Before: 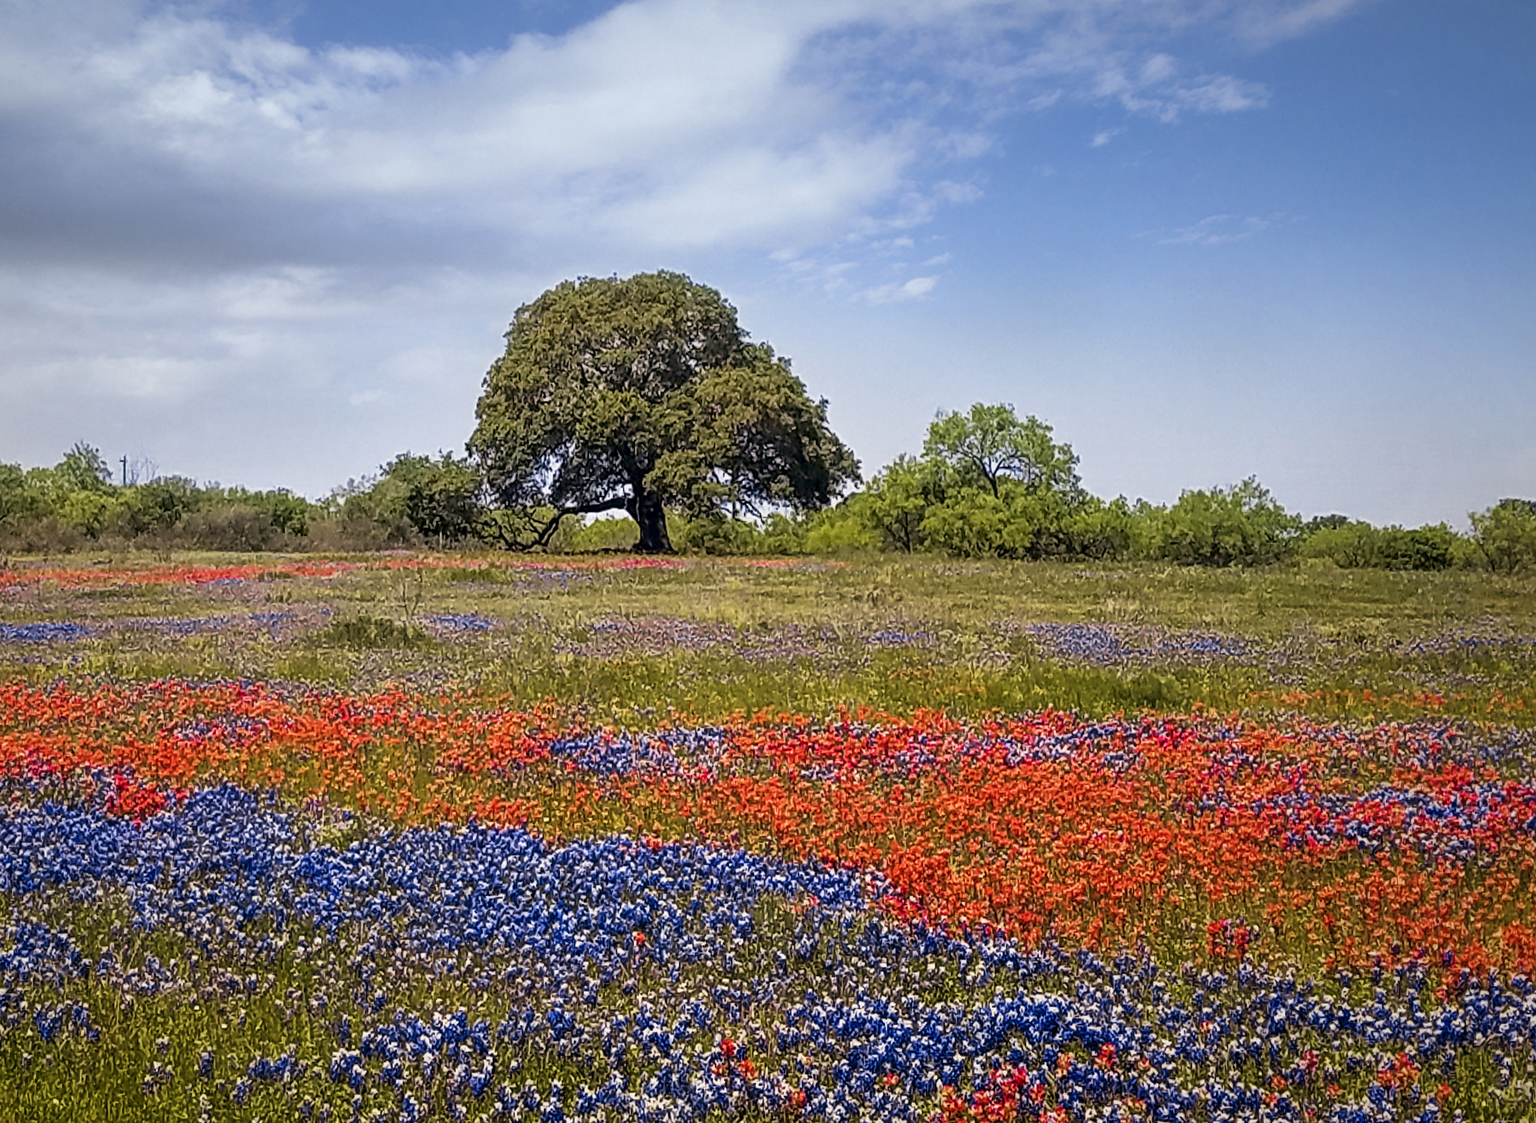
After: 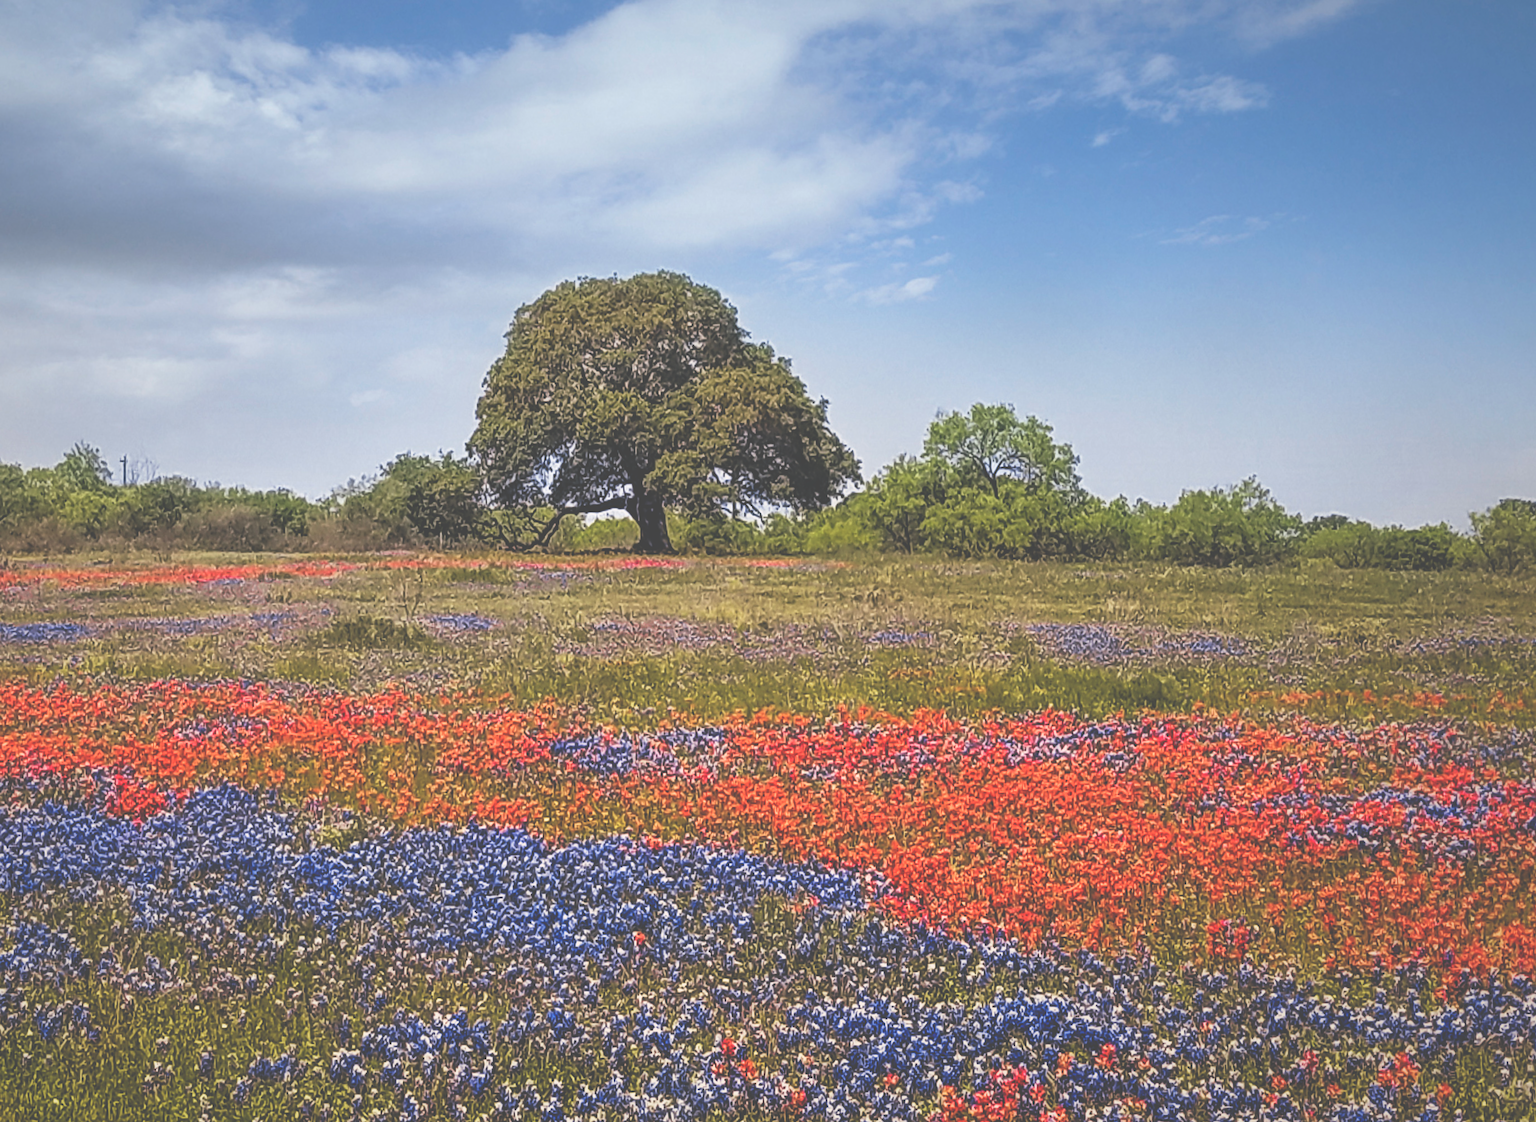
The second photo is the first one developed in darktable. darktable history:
exposure: black level correction -0.063, exposure -0.05 EV, compensate highlight preservation false
tone equalizer: -8 EV -0.572 EV, edges refinement/feathering 500, mask exposure compensation -1.57 EV, preserve details no
